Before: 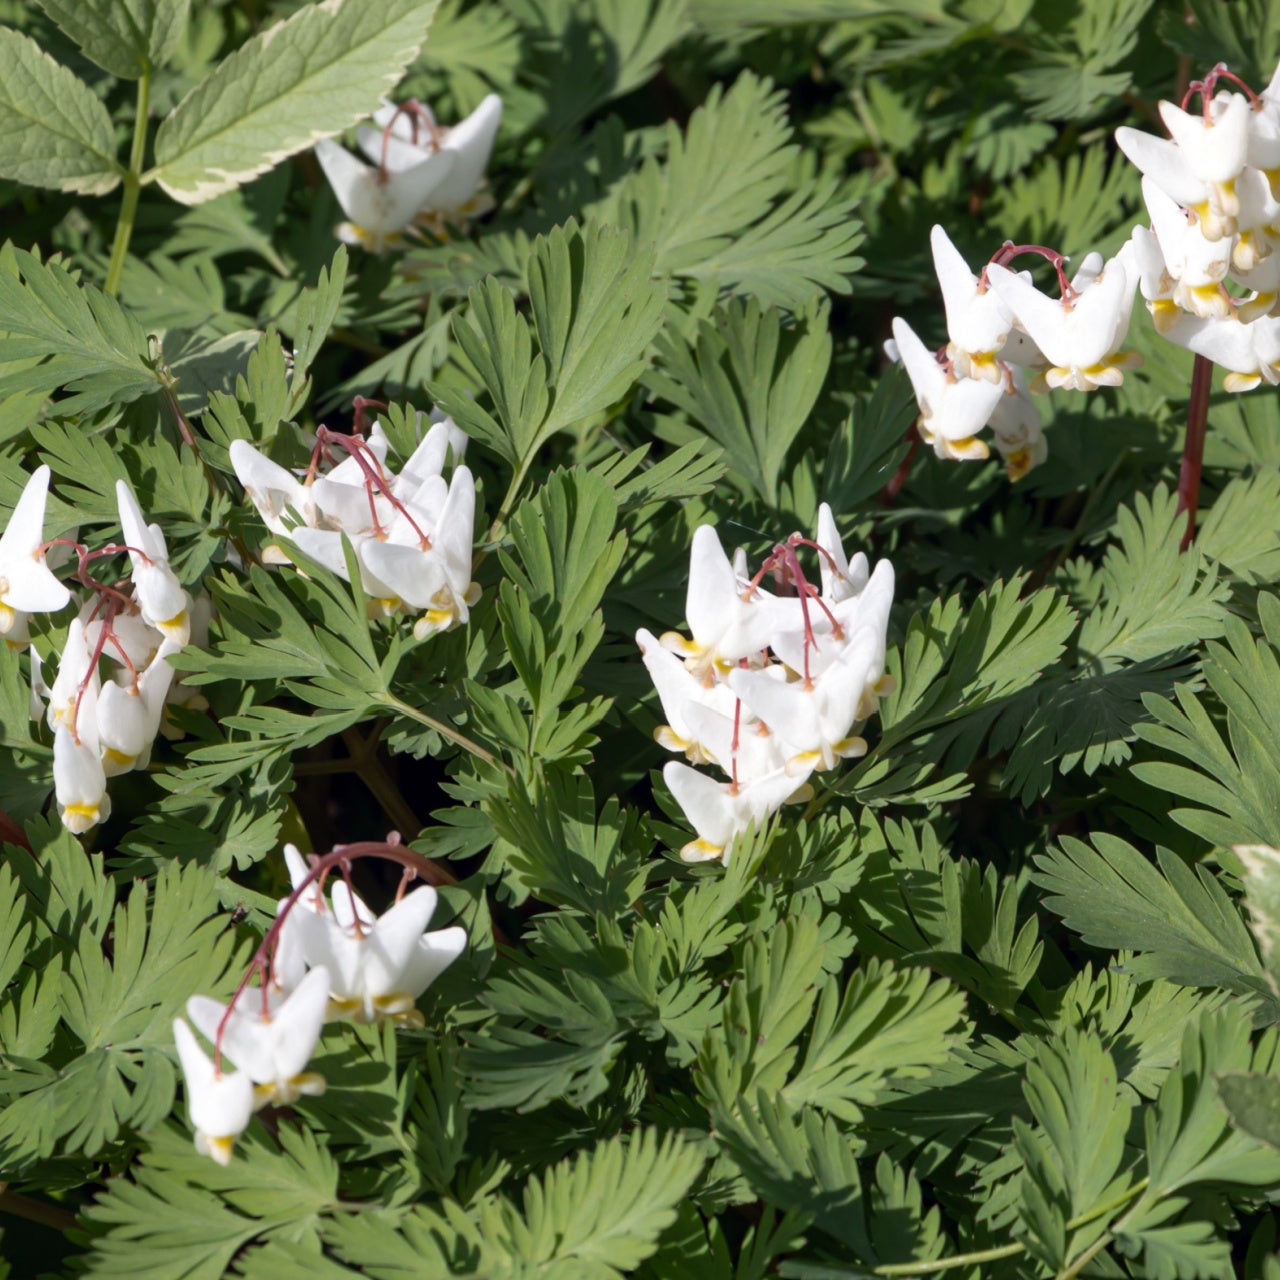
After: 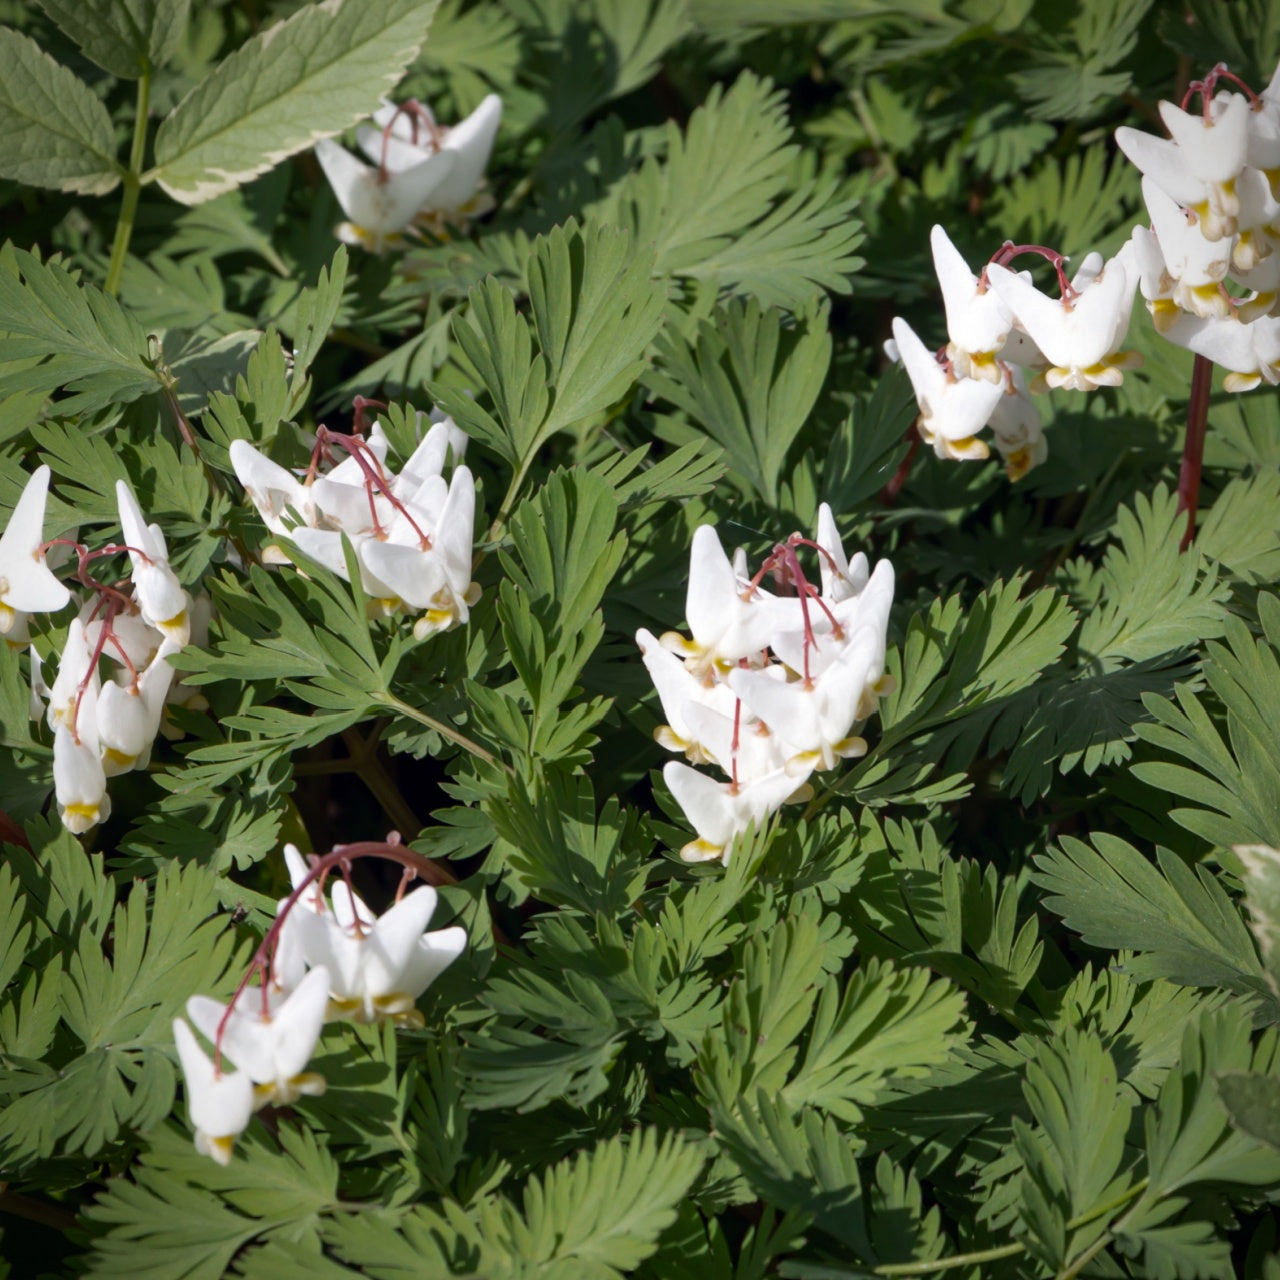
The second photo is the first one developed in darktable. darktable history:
vignetting: saturation 0, automatic ratio true
color zones: curves: ch0 [(0, 0.444) (0.143, 0.442) (0.286, 0.441) (0.429, 0.441) (0.571, 0.441) (0.714, 0.441) (0.857, 0.442) (1, 0.444)]
